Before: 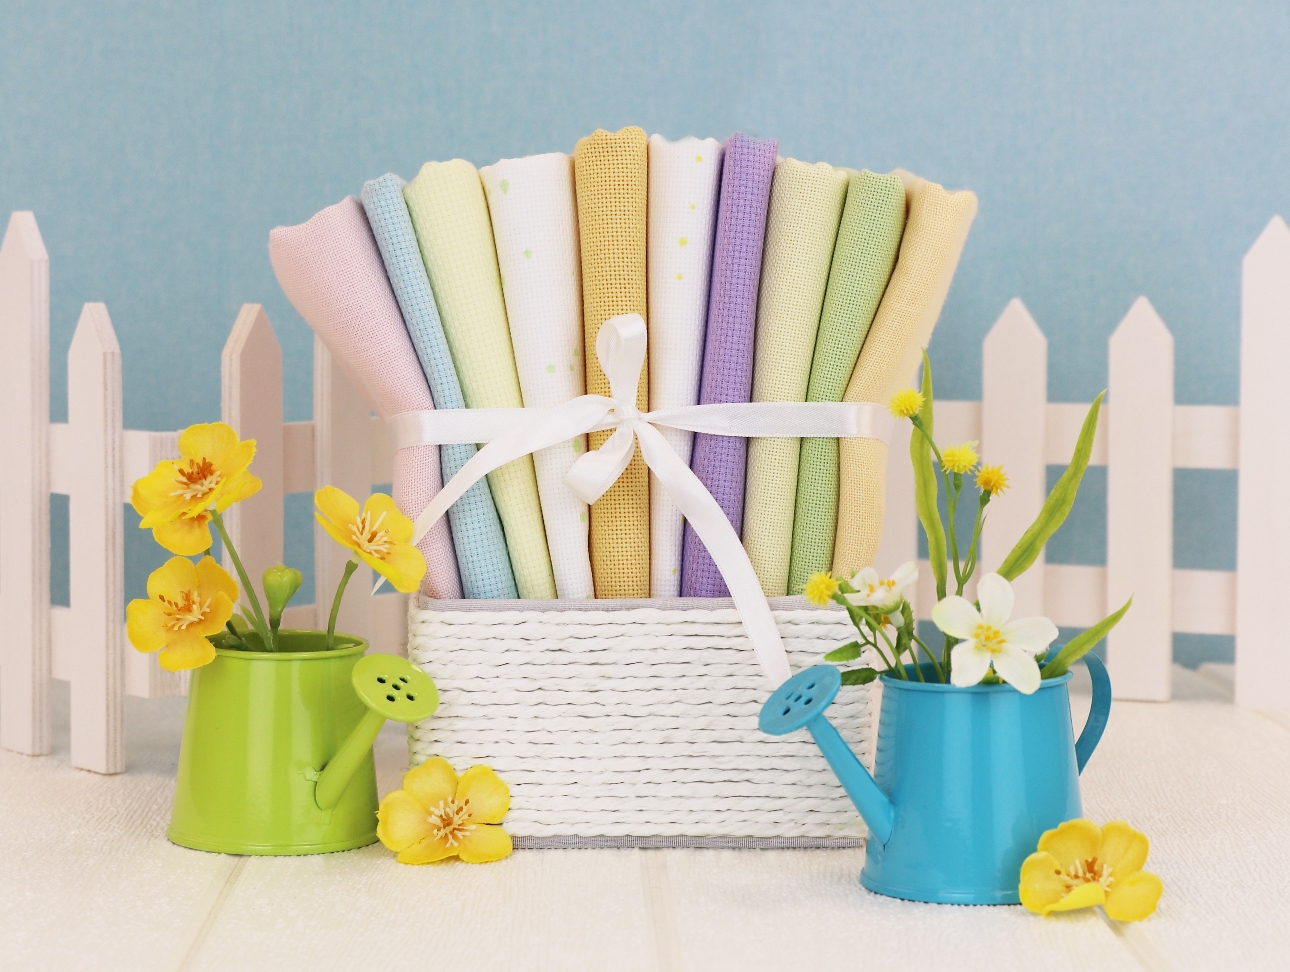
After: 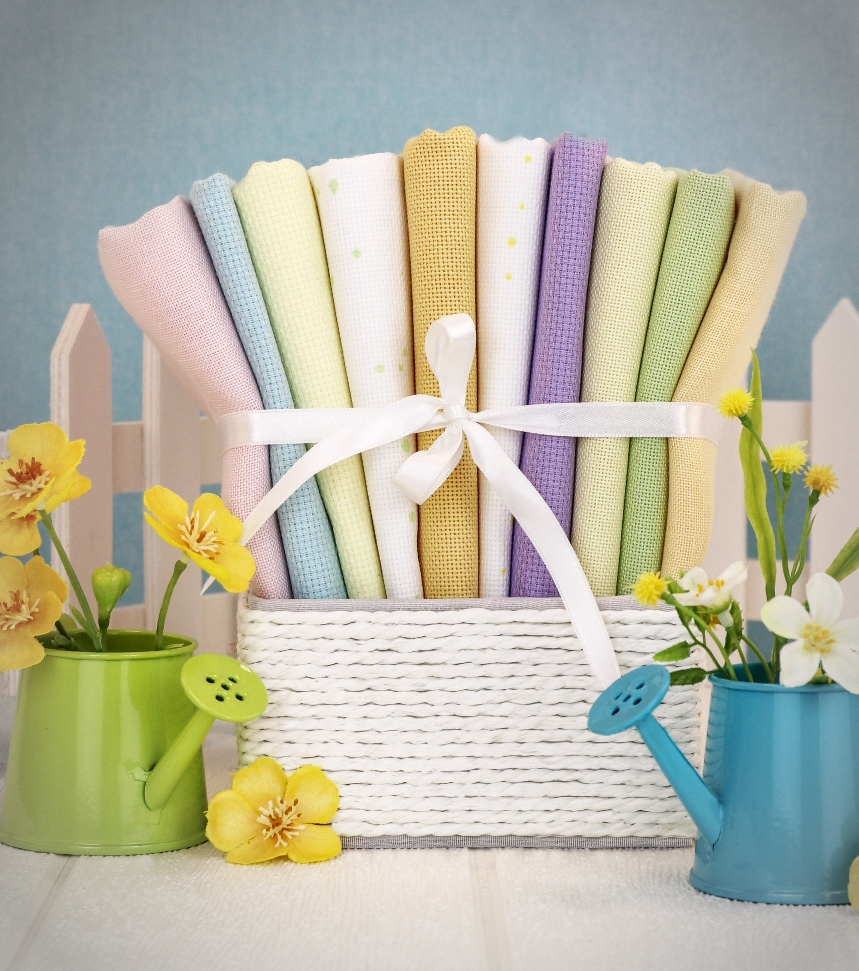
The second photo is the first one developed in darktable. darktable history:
local contrast: highlights 63%, detail 143%, midtone range 0.429
exposure: compensate highlight preservation false
crop and rotate: left 13.352%, right 19.992%
vignetting: automatic ratio true
